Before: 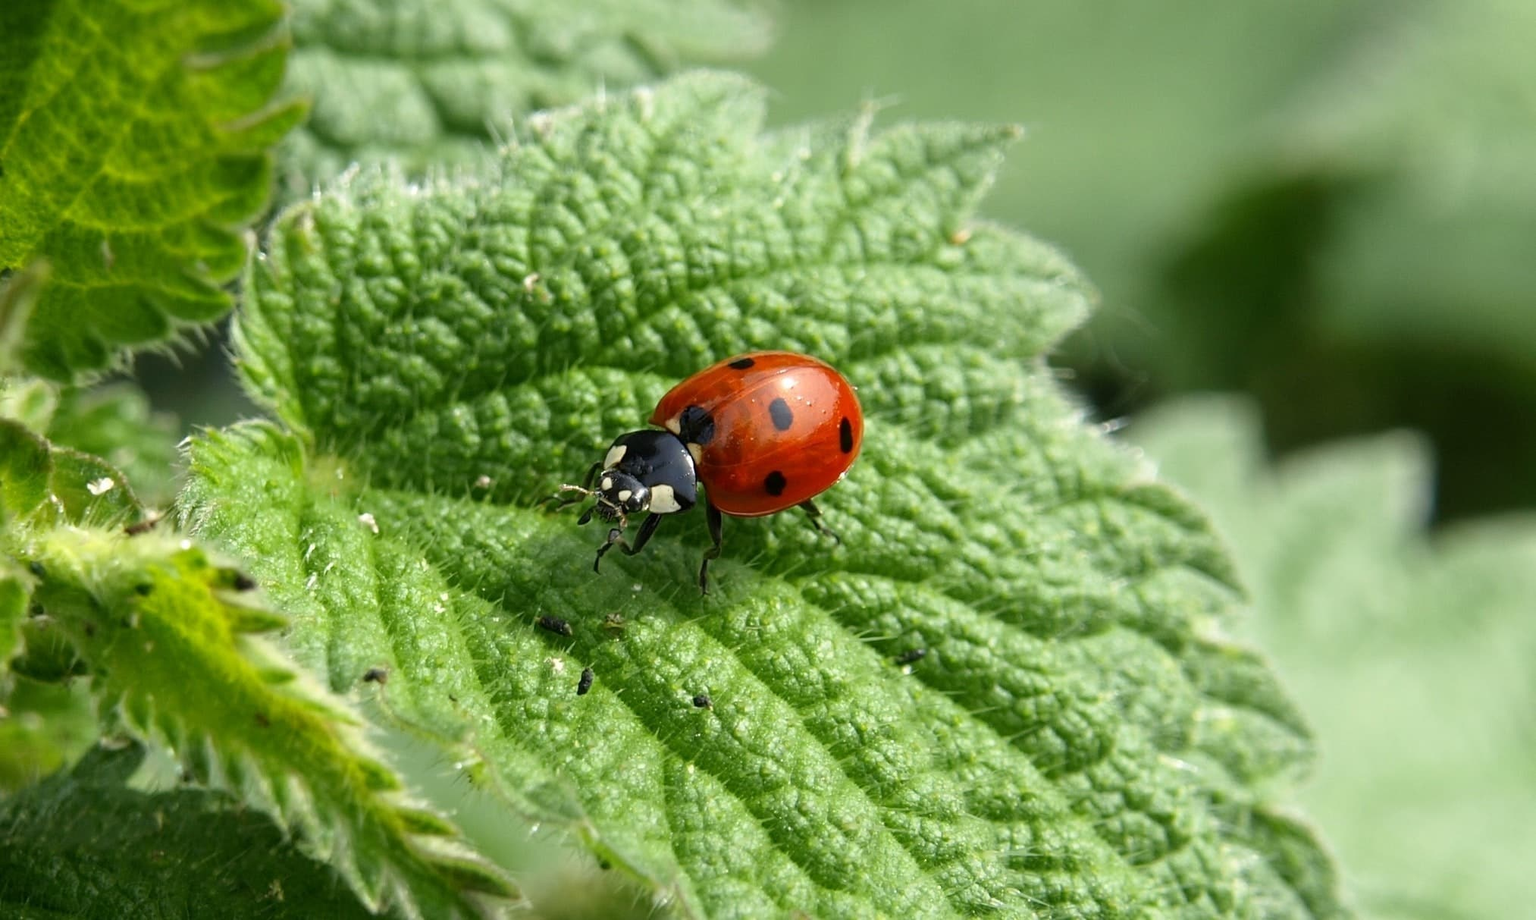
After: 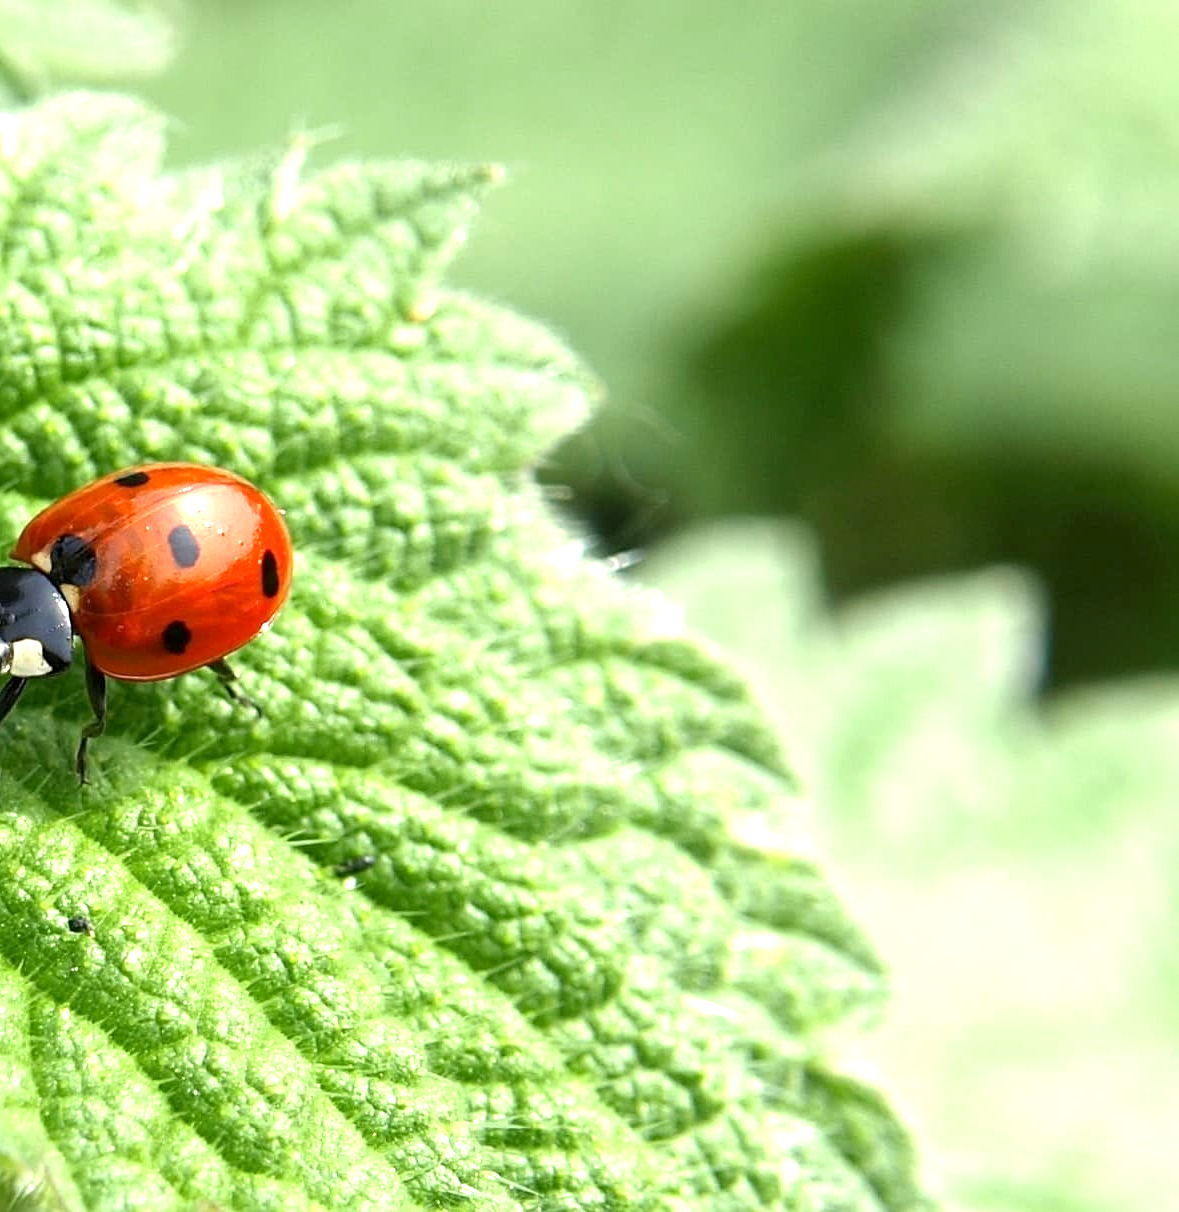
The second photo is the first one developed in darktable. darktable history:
exposure: black level correction 0.001, exposure 0.966 EV, compensate highlight preservation false
sharpen: amount 0.216
crop: left 41.804%
